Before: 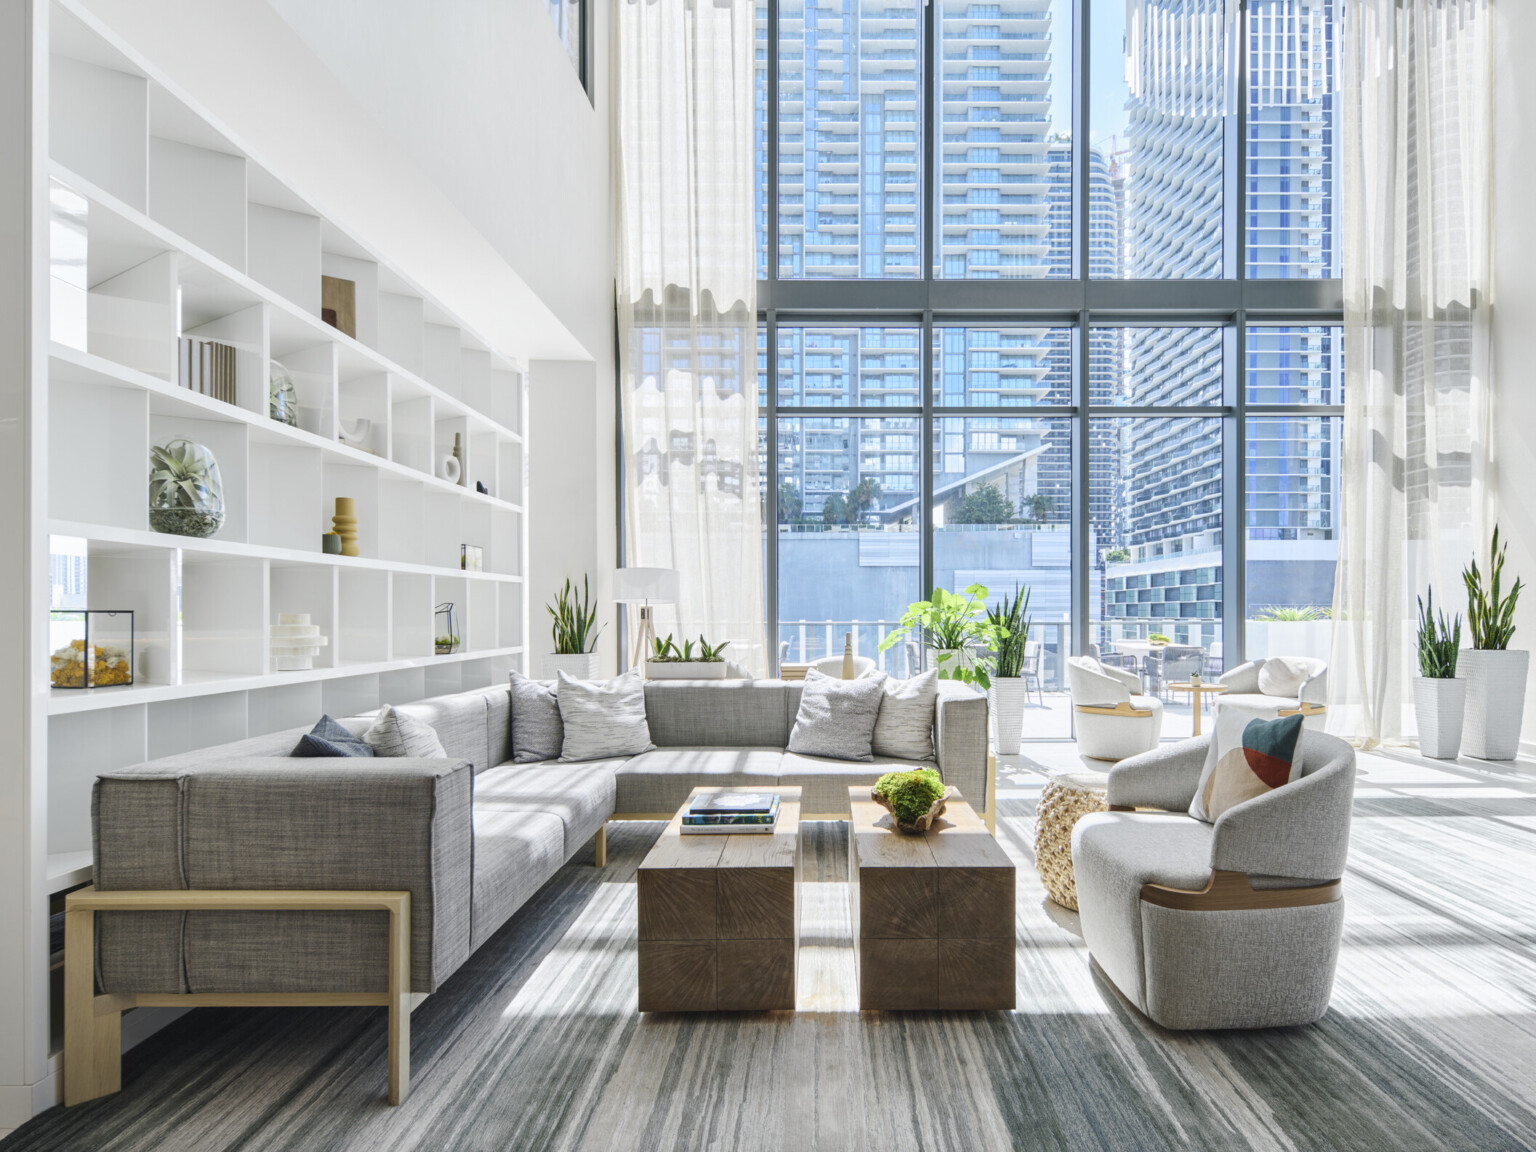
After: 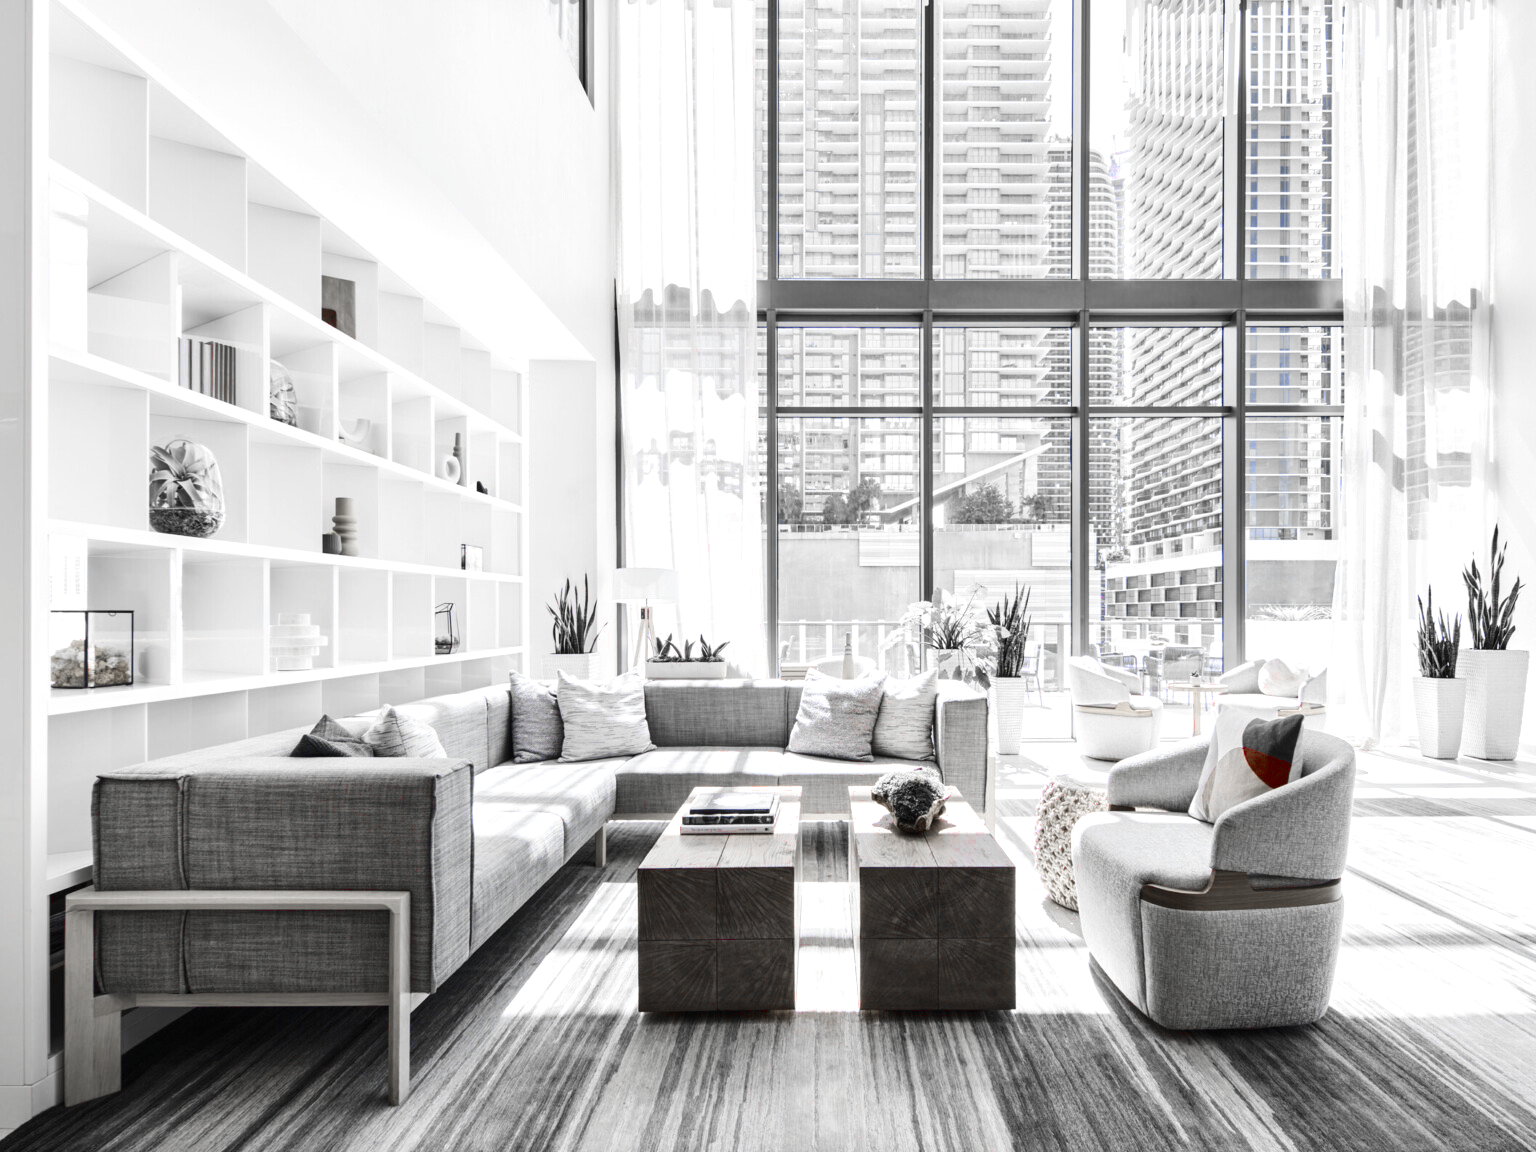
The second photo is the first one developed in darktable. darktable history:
tone equalizer: -8 EV -0.417 EV, -7 EV -0.389 EV, -6 EV -0.333 EV, -5 EV -0.222 EV, -3 EV 0.222 EV, -2 EV 0.333 EV, -1 EV 0.389 EV, +0 EV 0.417 EV, edges refinement/feathering 500, mask exposure compensation -1.57 EV, preserve details no
color zones: curves: ch0 [(0, 0.278) (0.143, 0.5) (0.286, 0.5) (0.429, 0.5) (0.571, 0.5) (0.714, 0.5) (0.857, 0.5) (1, 0.5)]; ch1 [(0, 1) (0.143, 0.165) (0.286, 0) (0.429, 0) (0.571, 0) (0.714, 0) (0.857, 0.5) (1, 0.5)]; ch2 [(0, 0.508) (0.143, 0.5) (0.286, 0.5) (0.429, 0.5) (0.571, 0.5) (0.714, 0.5) (0.857, 0.5) (1, 0.5)]
color balance rgb: perceptual saturation grading › global saturation 40%, global vibrance 15%
contrast brightness saturation: contrast 0.16, saturation 0.32
